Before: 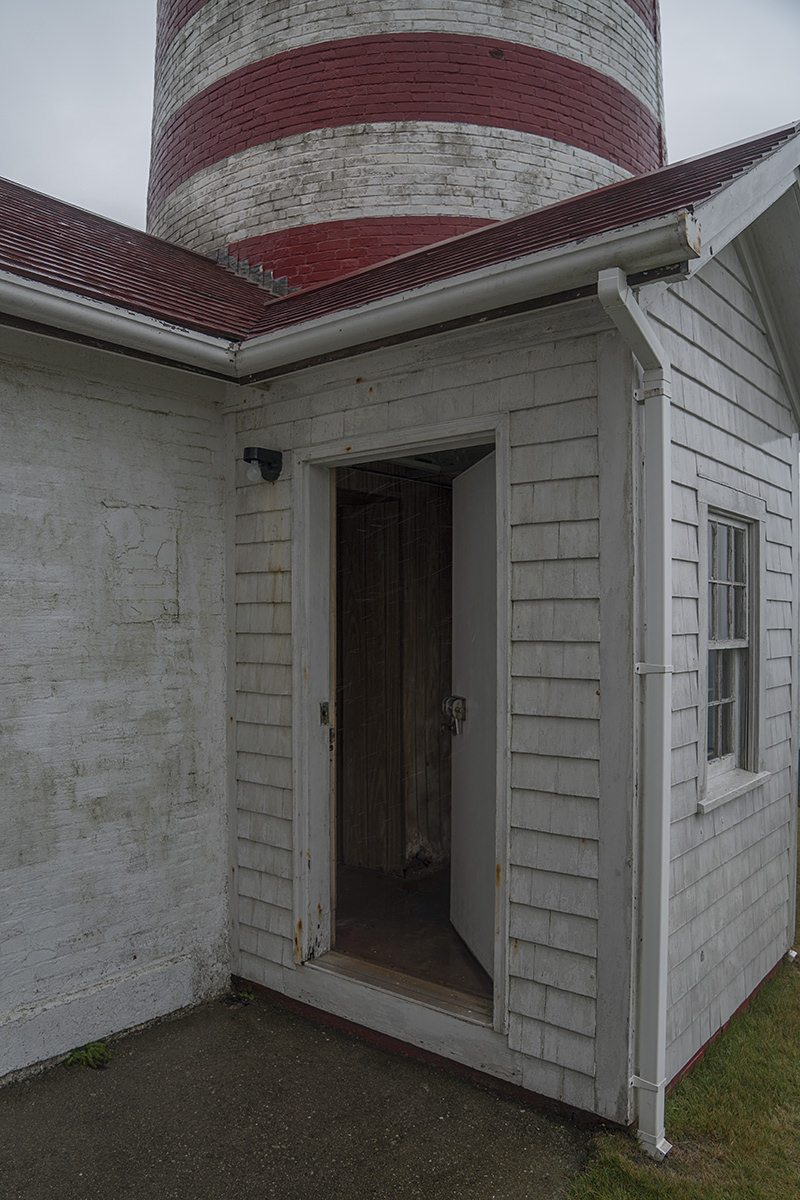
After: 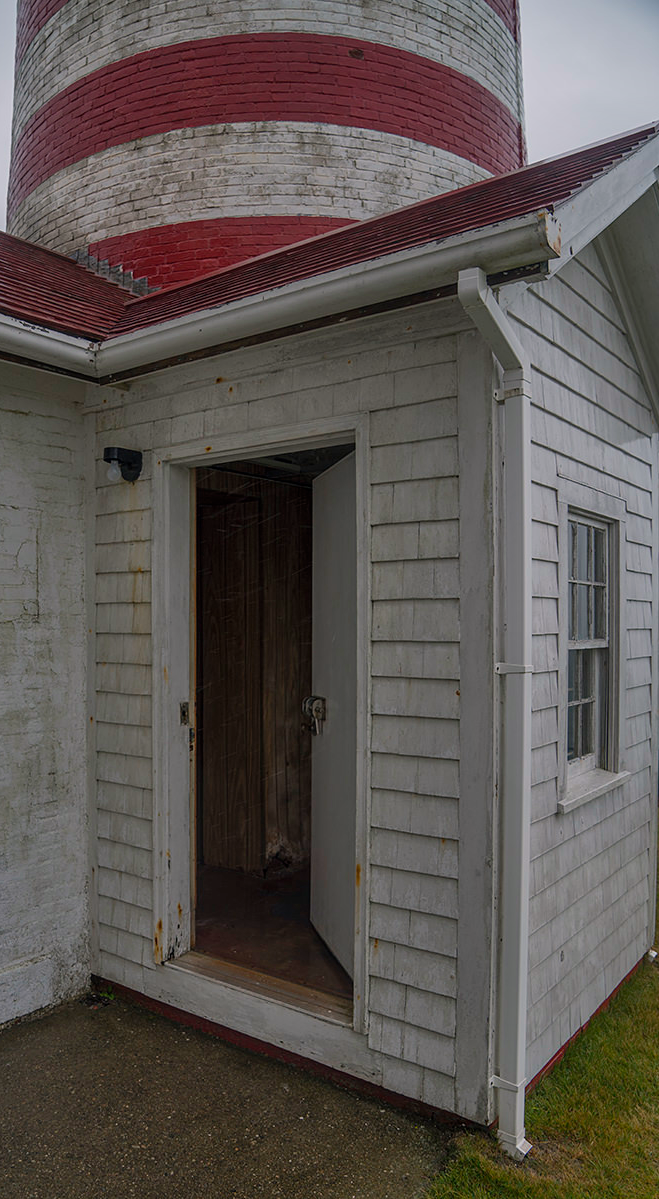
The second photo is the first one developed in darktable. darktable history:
crop: left 17.561%, bottom 0.033%
shadows and highlights: white point adjustment -3.71, highlights -63.8, soften with gaussian
color balance rgb: highlights gain › chroma 0.904%, highlights gain › hue 27.41°, linear chroma grading › global chroma 14.594%, perceptual saturation grading › global saturation 0.167%, perceptual saturation grading › mid-tones 11.804%, global vibrance 20%
